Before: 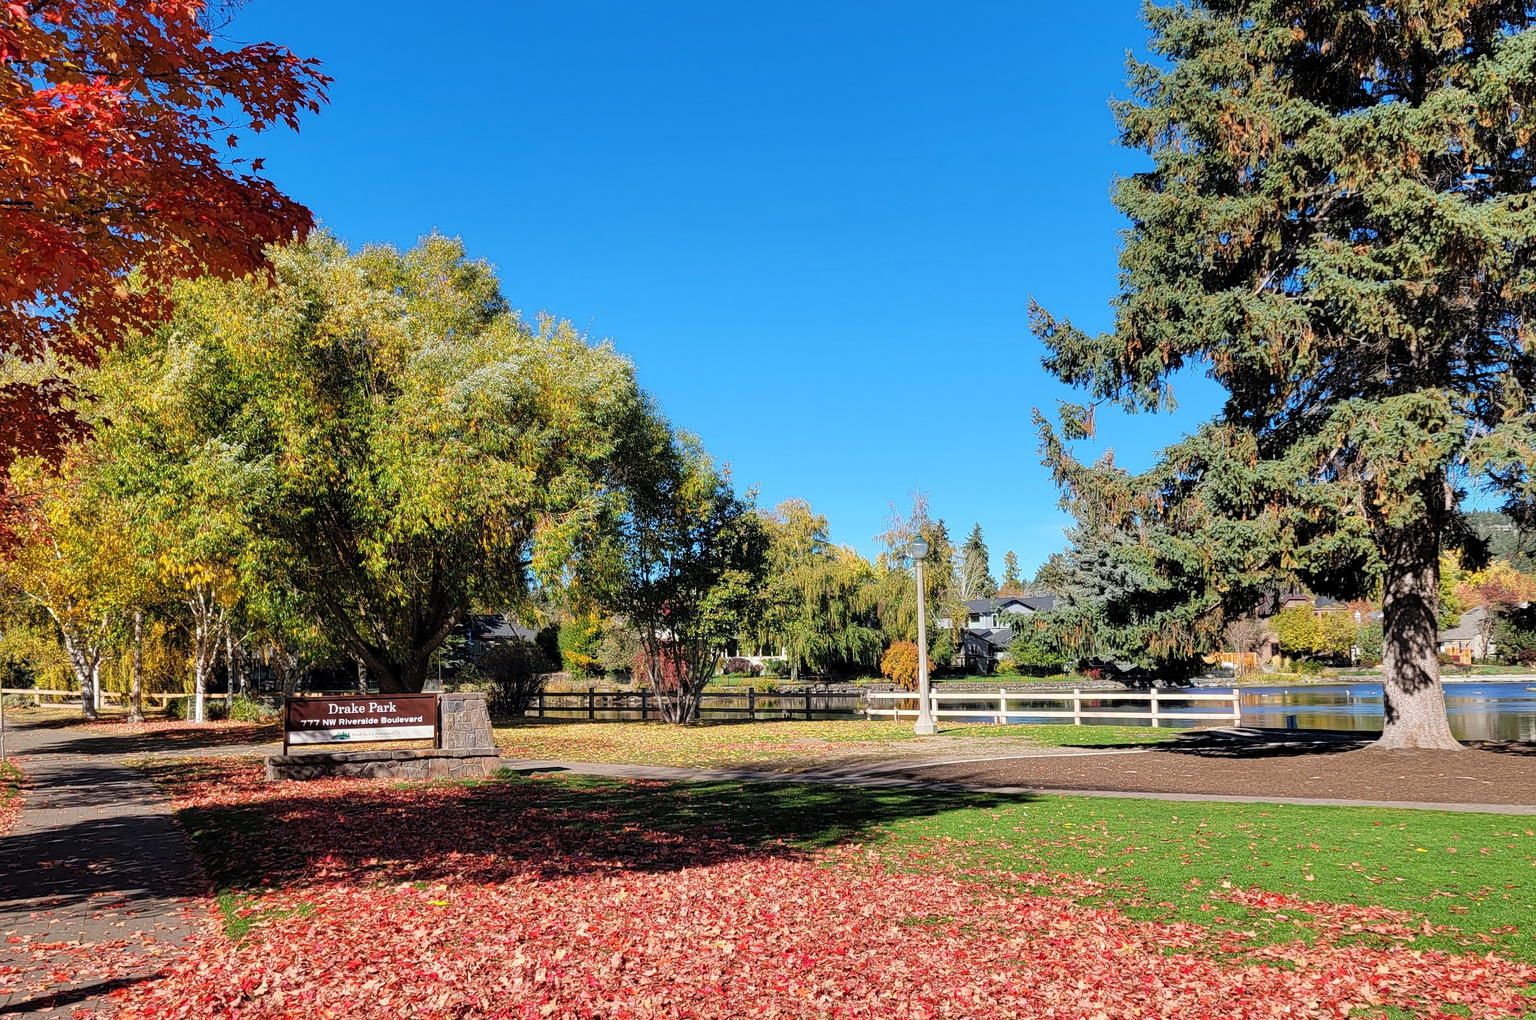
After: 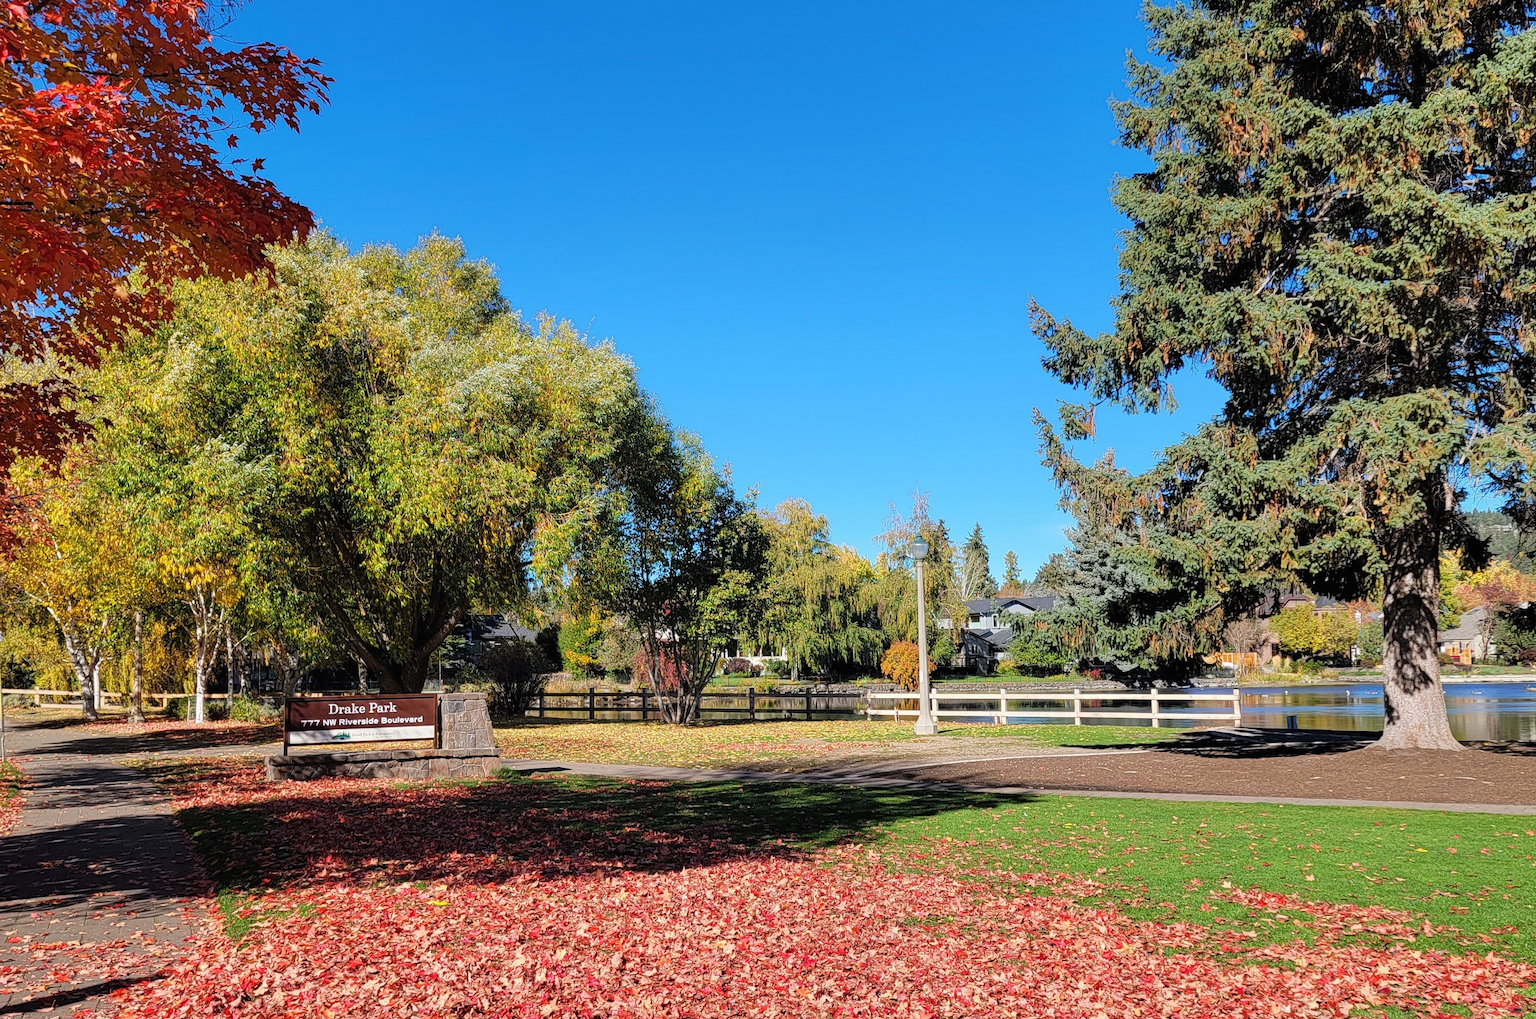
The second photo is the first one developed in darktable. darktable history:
local contrast: mode bilateral grid, contrast 99, coarseness 99, detail 90%, midtone range 0.2
